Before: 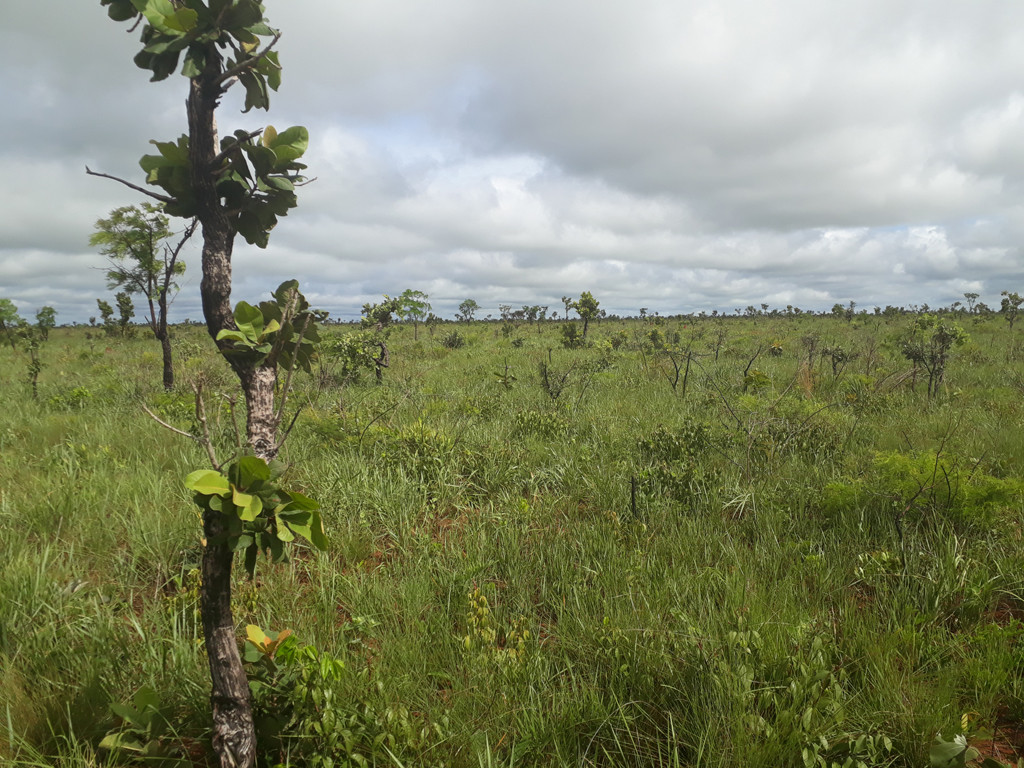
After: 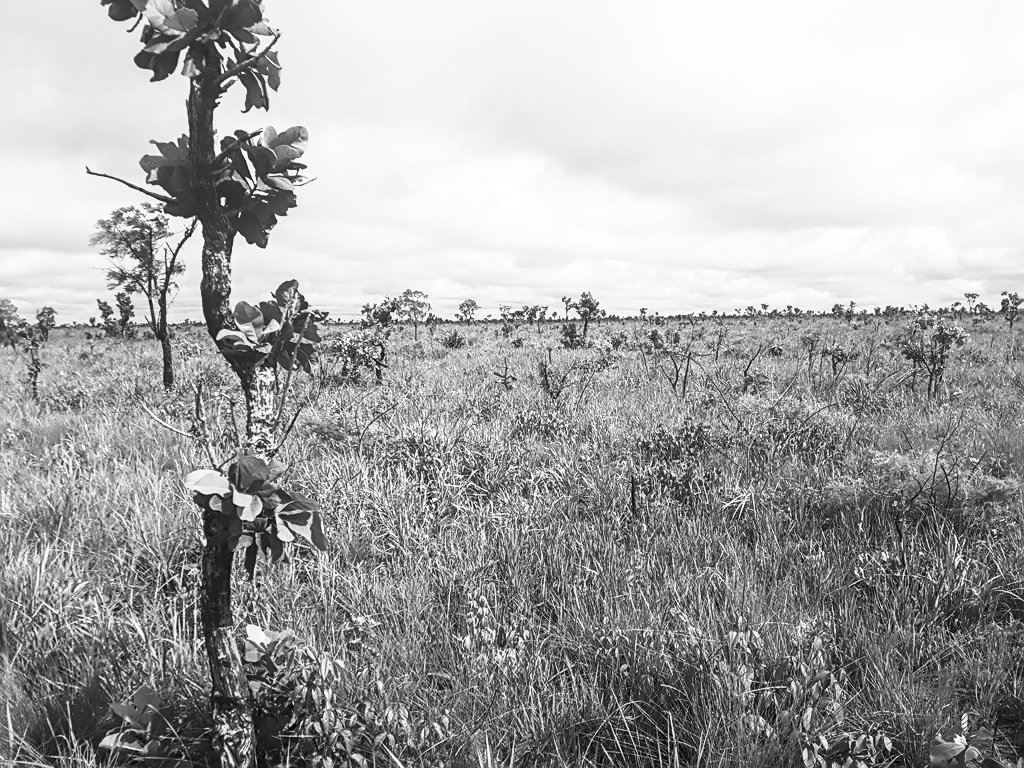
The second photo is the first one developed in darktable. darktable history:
sharpen: on, module defaults
exposure: exposure -0.011 EV, compensate highlight preservation false
contrast brightness saturation: contrast 0.516, brightness 0.464, saturation -0.984
local contrast: on, module defaults
